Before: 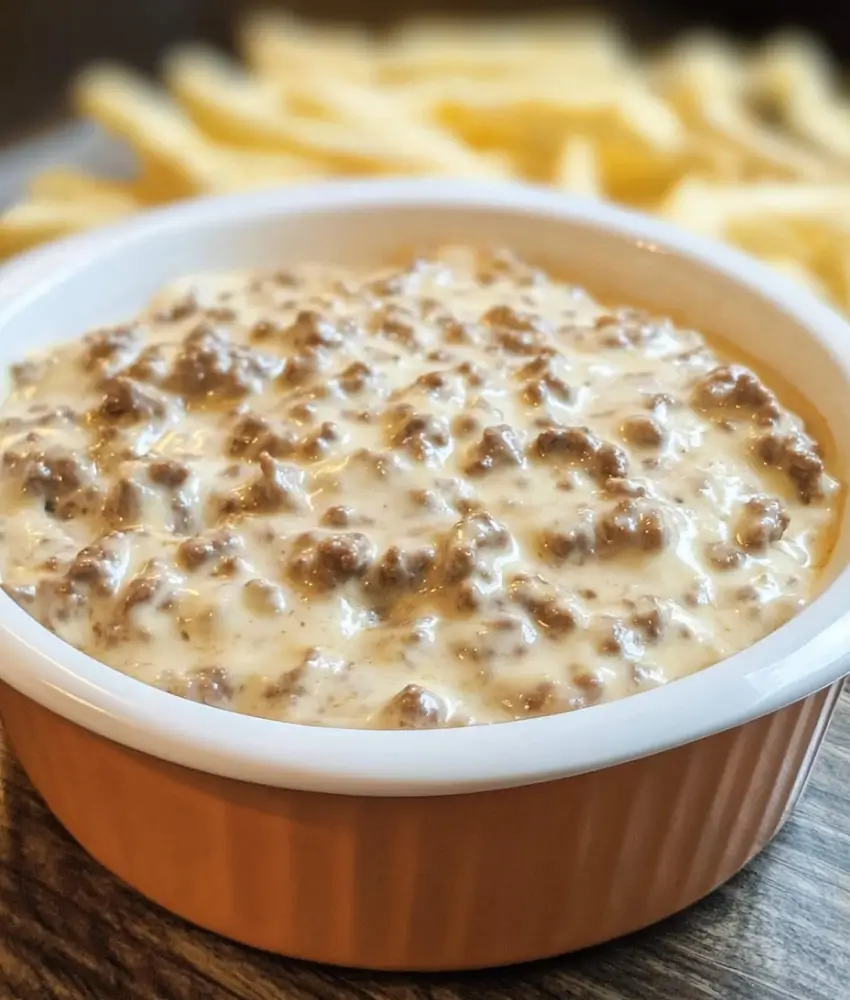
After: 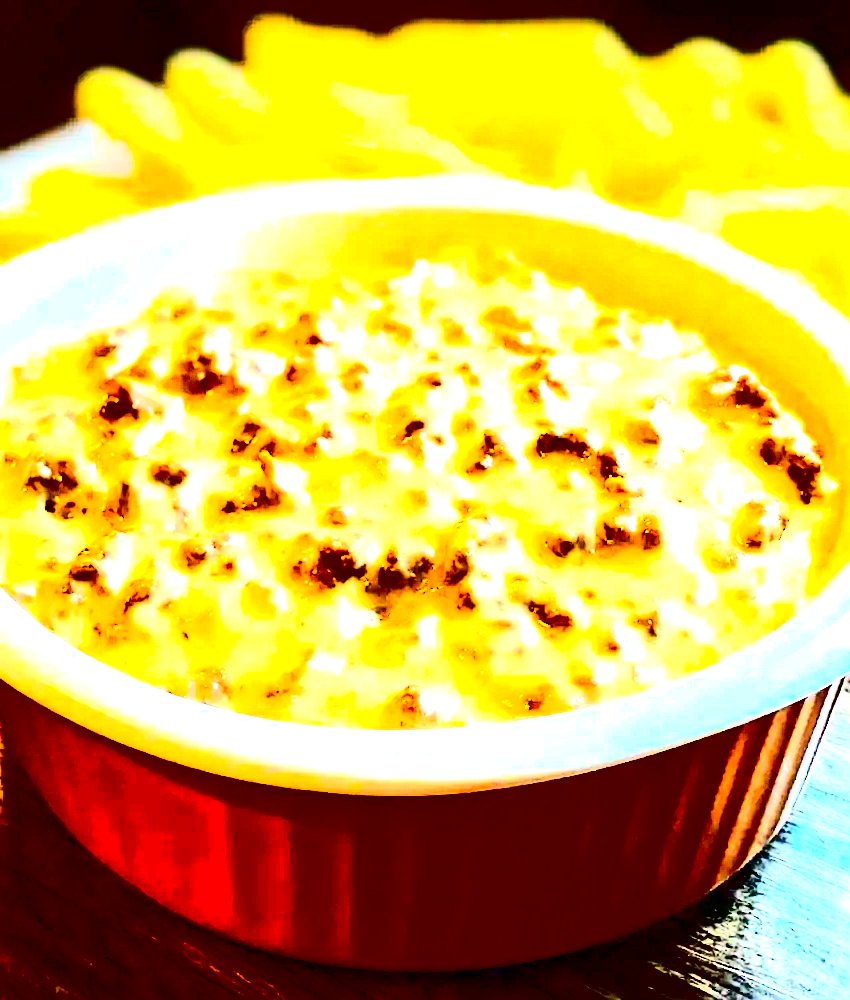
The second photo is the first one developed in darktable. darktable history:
contrast brightness saturation: contrast 0.77, brightness -1, saturation 1
exposure: black level correction 0, exposure 1.1 EV, compensate exposure bias true, compensate highlight preservation false
sharpen: on, module defaults
color balance rgb: linear chroma grading › global chroma 9%, perceptual saturation grading › global saturation 36%, perceptual saturation grading › shadows 35%, perceptual brilliance grading › global brilliance 15%, perceptual brilliance grading › shadows -35%, global vibrance 15%
